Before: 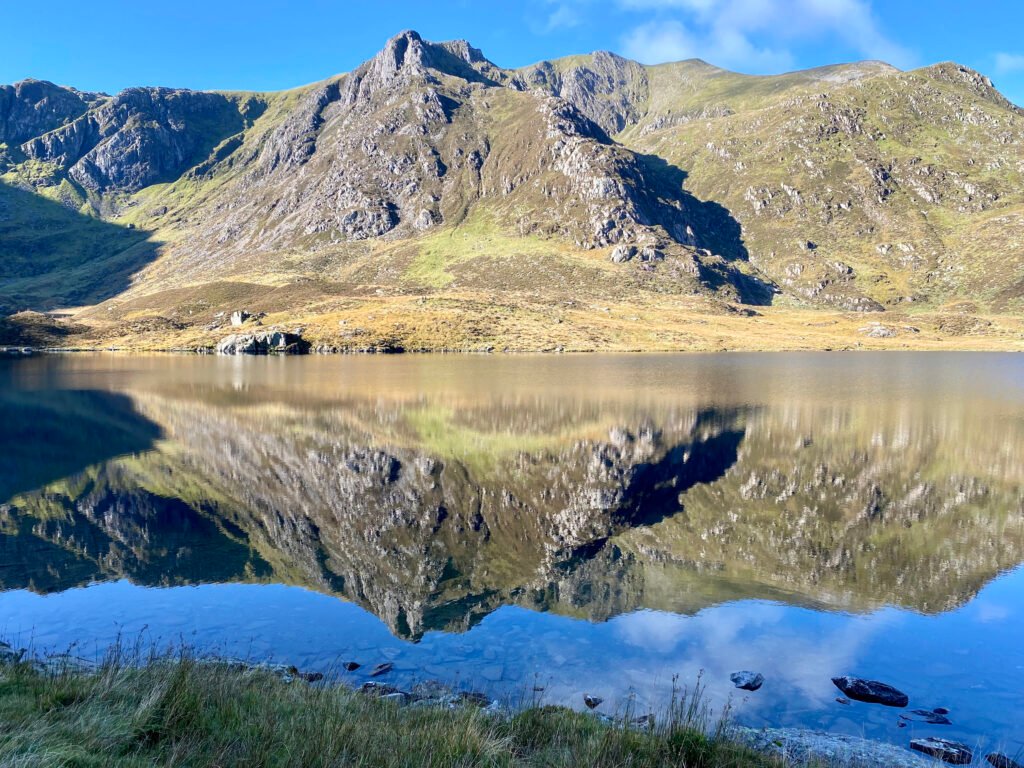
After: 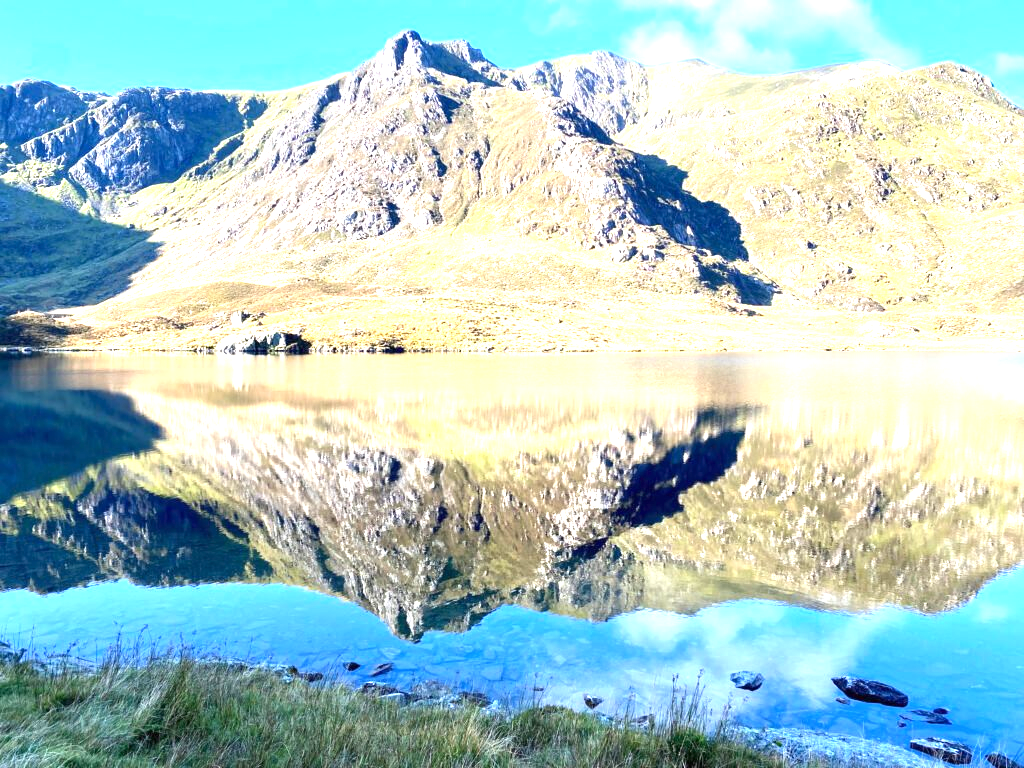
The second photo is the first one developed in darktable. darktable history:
contrast brightness saturation: contrast 0.051
exposure: black level correction 0, exposure 1.462 EV, compensate highlight preservation false
